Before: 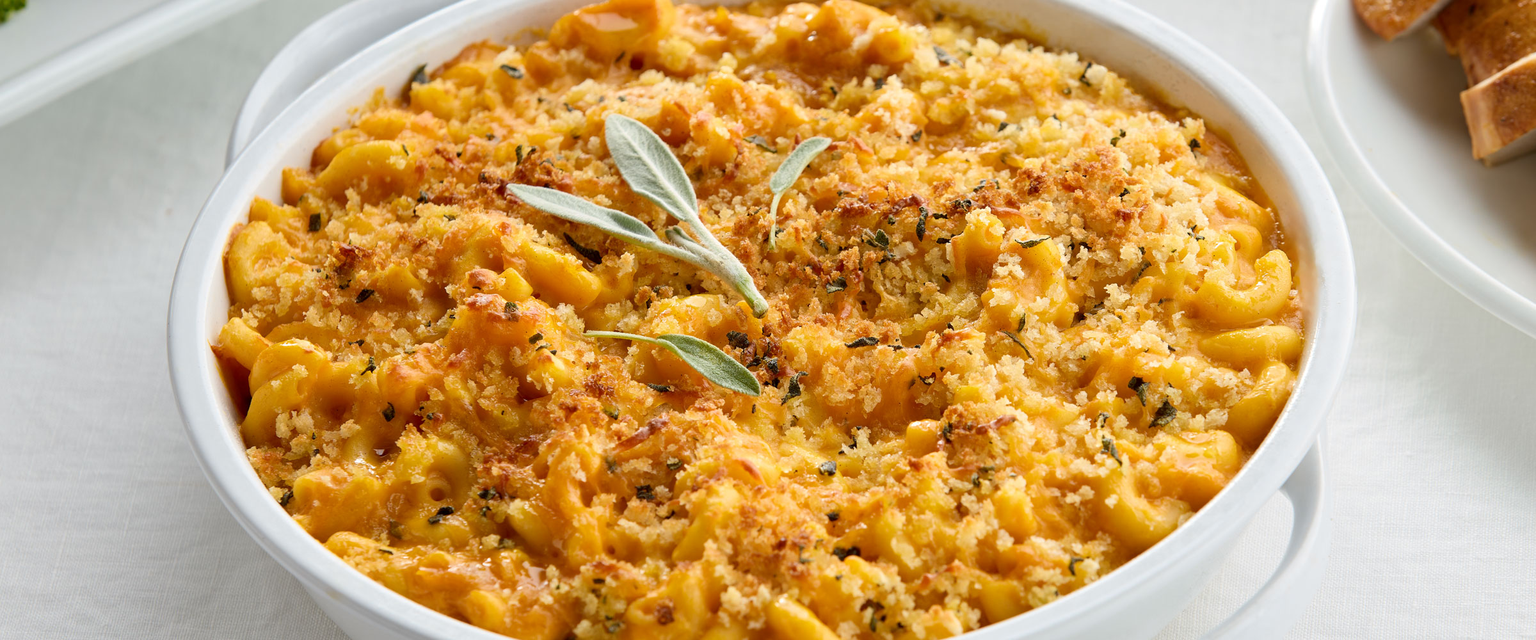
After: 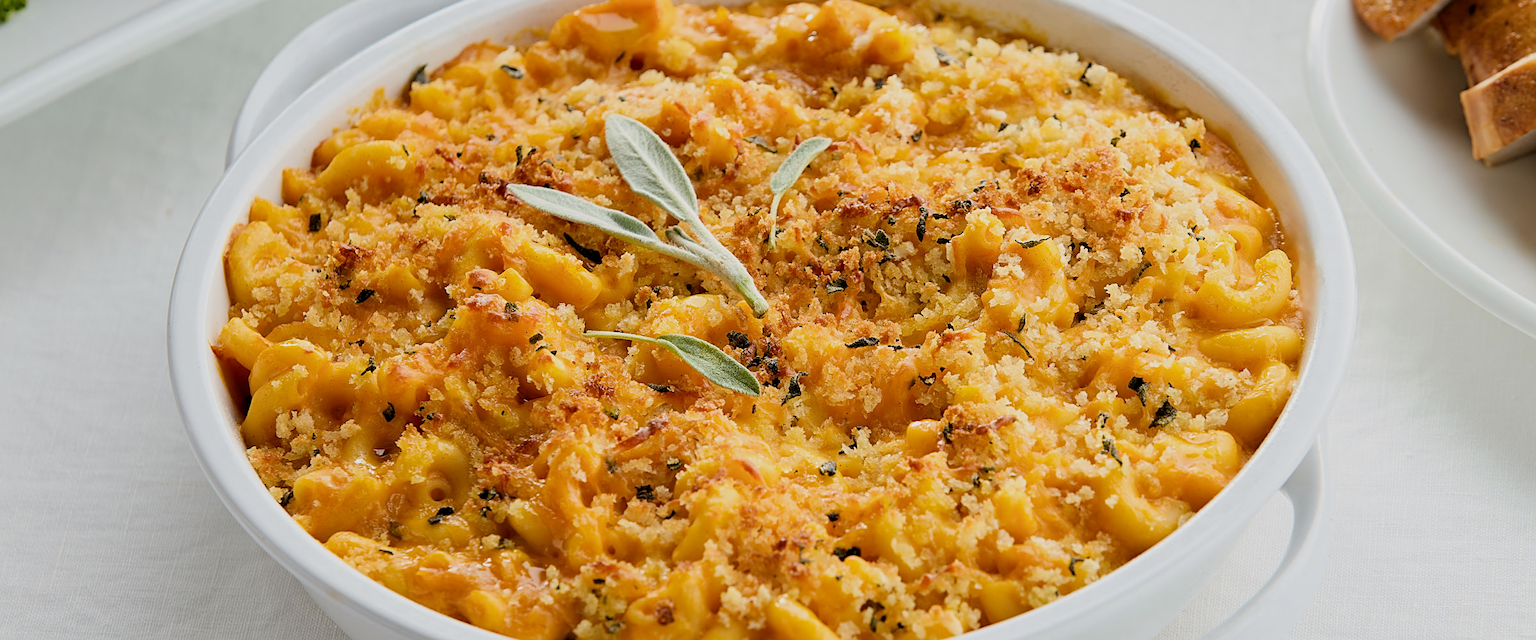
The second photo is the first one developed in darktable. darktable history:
sharpen: on, module defaults
filmic rgb: black relative exposure -7.72 EV, white relative exposure 4.46 EV, threshold 3.03 EV, target black luminance 0%, hardness 3.75, latitude 50.65%, contrast 1.069, highlights saturation mix 9.13%, shadows ↔ highlights balance -0.242%, enable highlight reconstruction true
